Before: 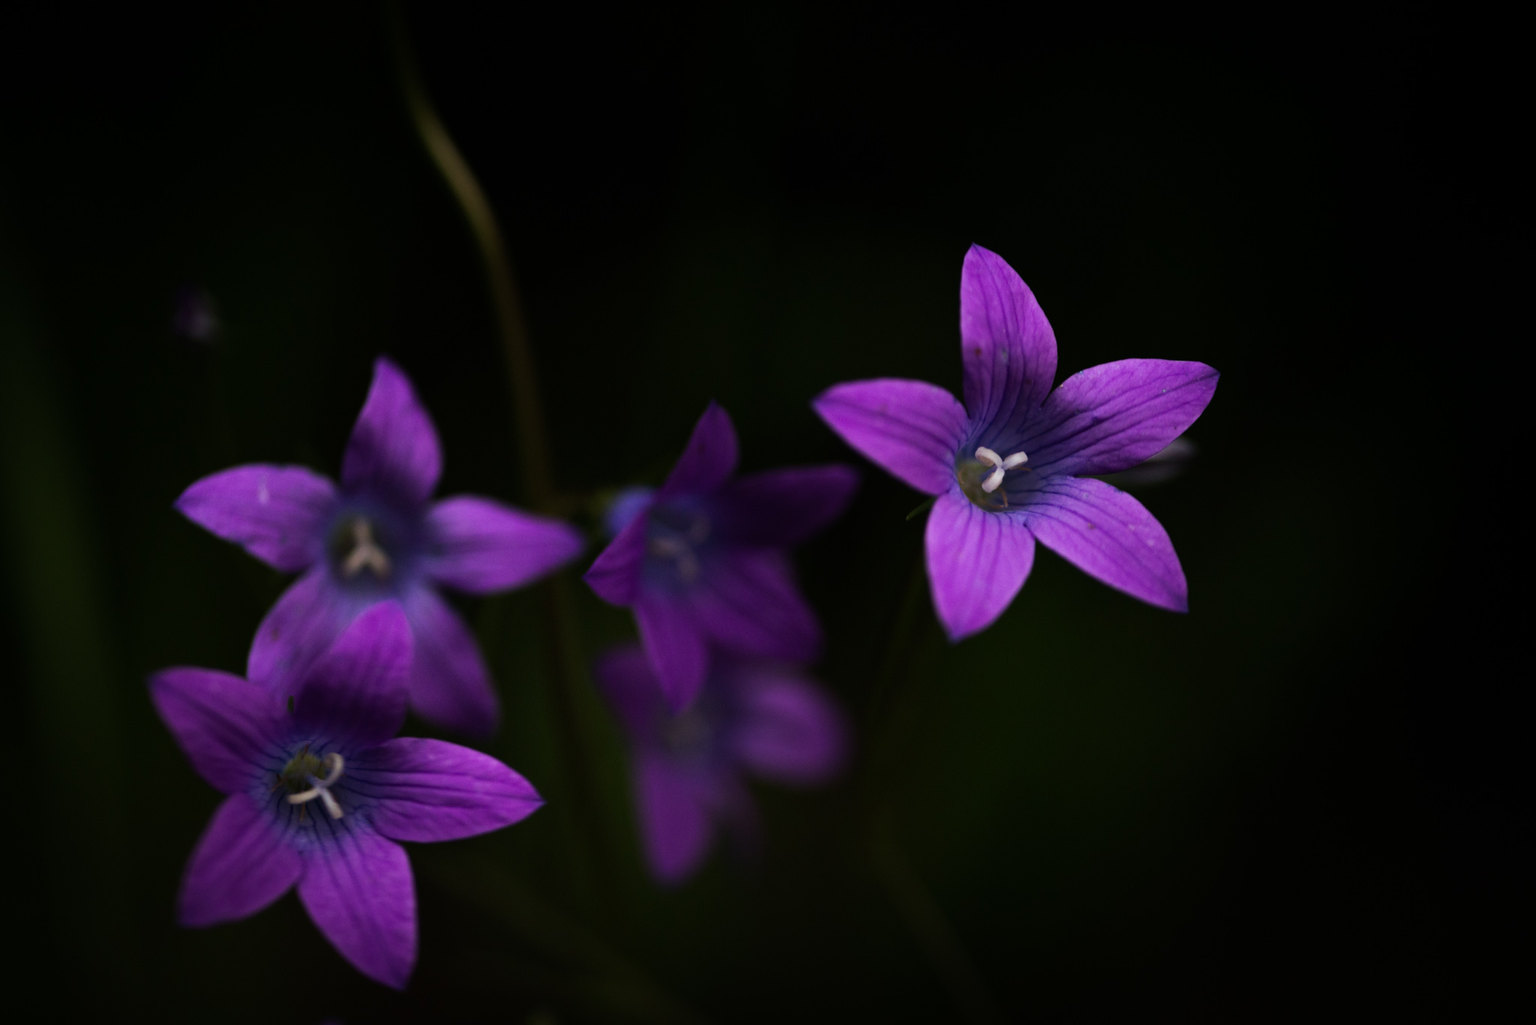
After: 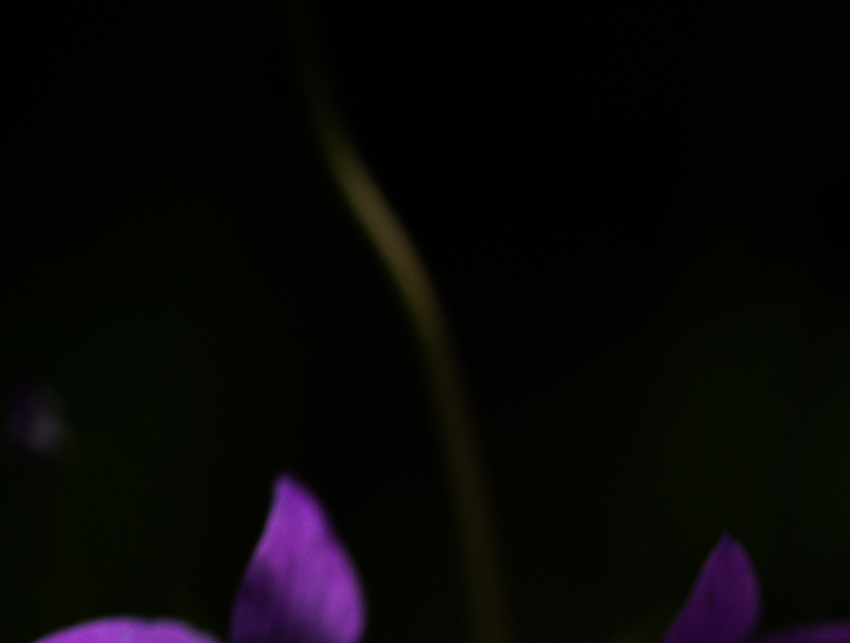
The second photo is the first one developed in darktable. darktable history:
crop and rotate: left 11.023%, top 0.106%, right 47.471%, bottom 52.825%
